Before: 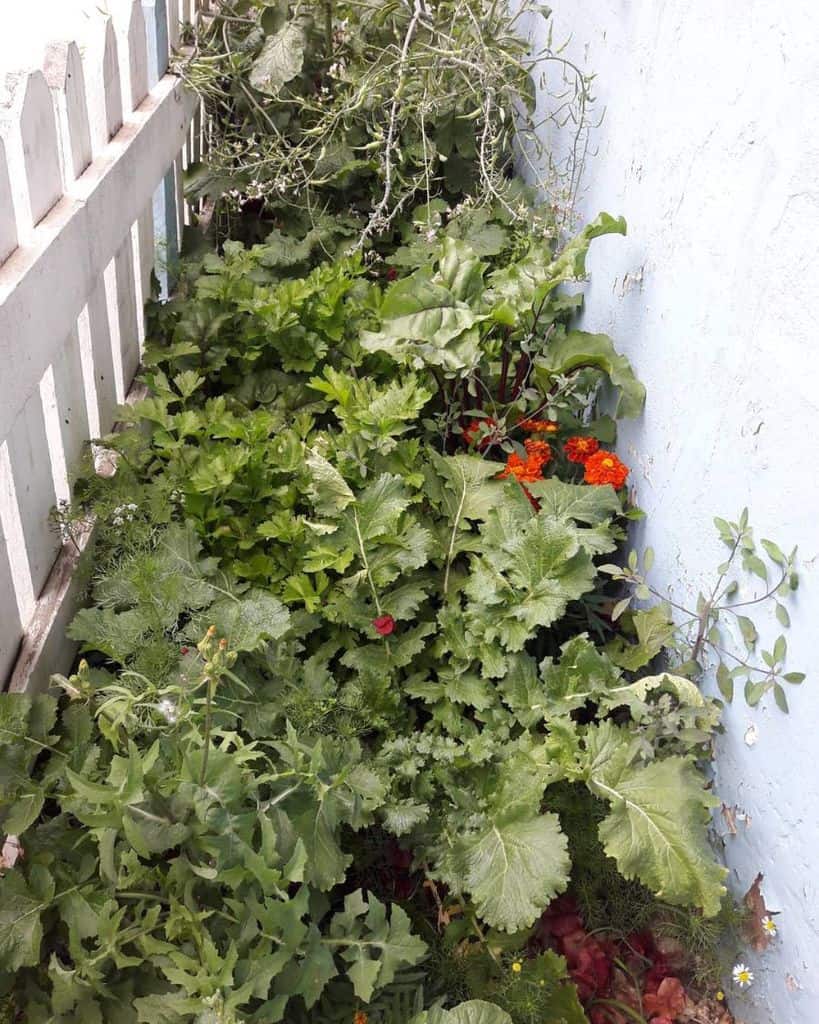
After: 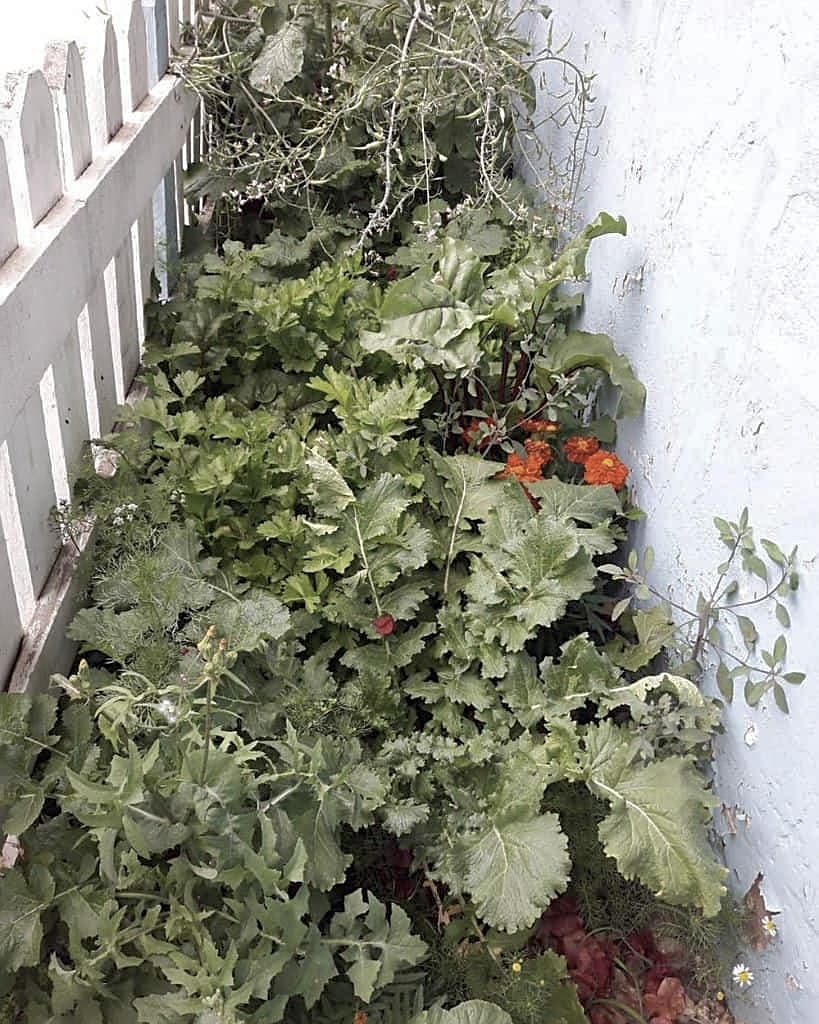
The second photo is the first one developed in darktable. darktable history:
contrast brightness saturation: contrast 0.1, saturation -0.36
shadows and highlights: on, module defaults
sharpen: on, module defaults
